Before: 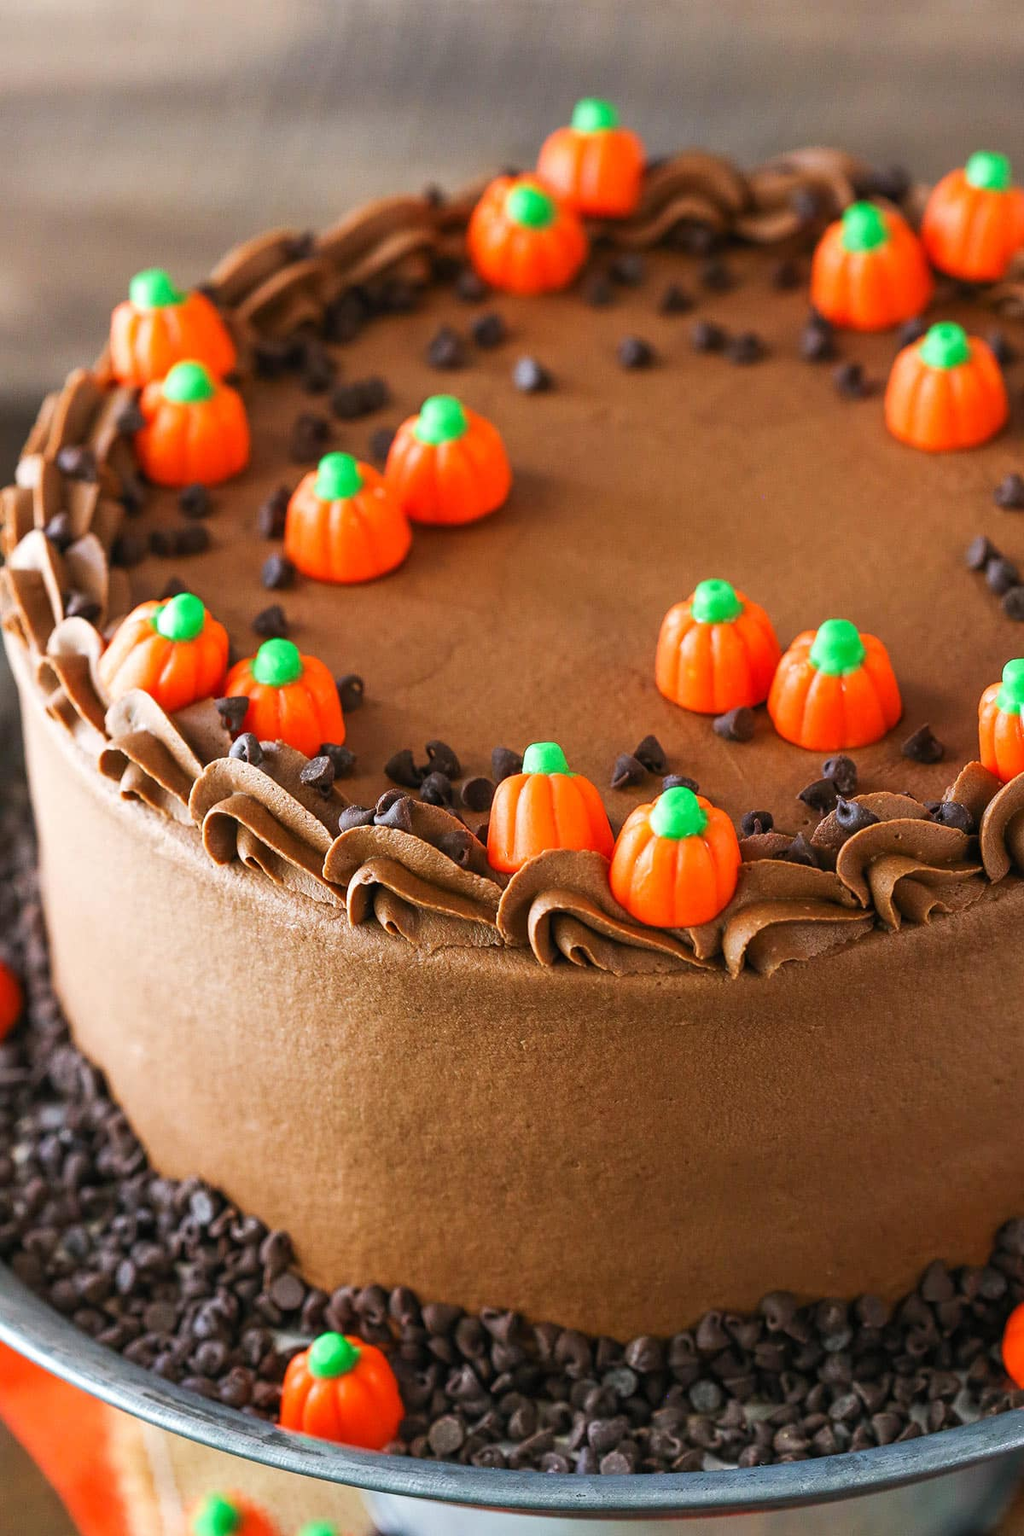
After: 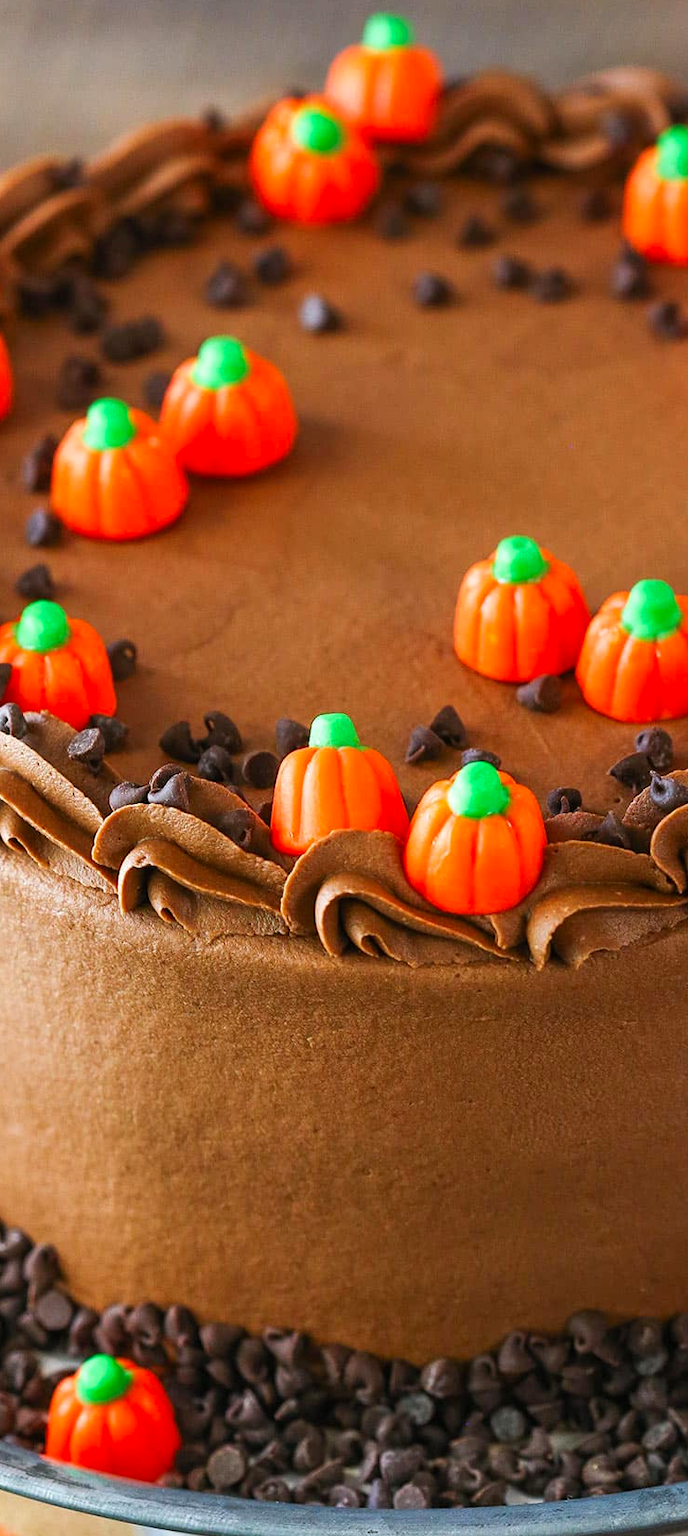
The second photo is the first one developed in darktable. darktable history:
contrast brightness saturation: saturation 0.134
crop and rotate: left 23.292%, top 5.647%, right 14.81%, bottom 2.3%
